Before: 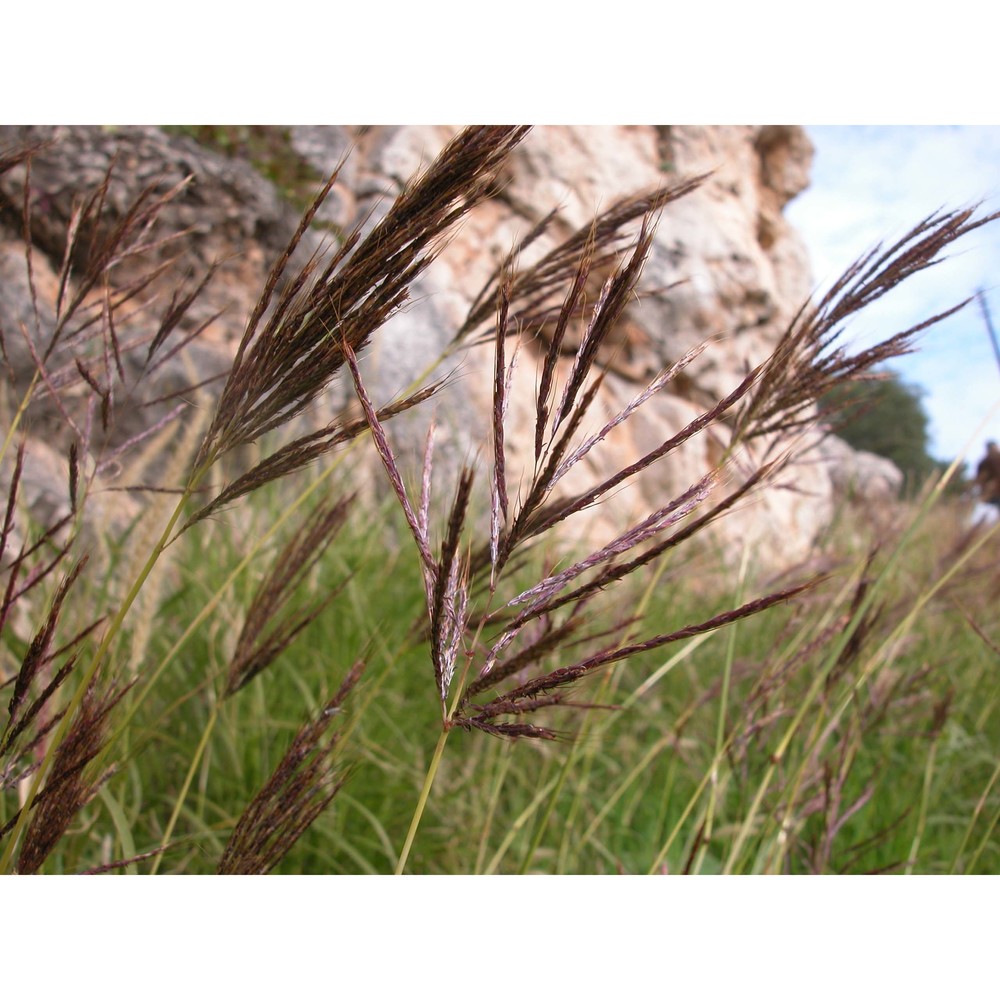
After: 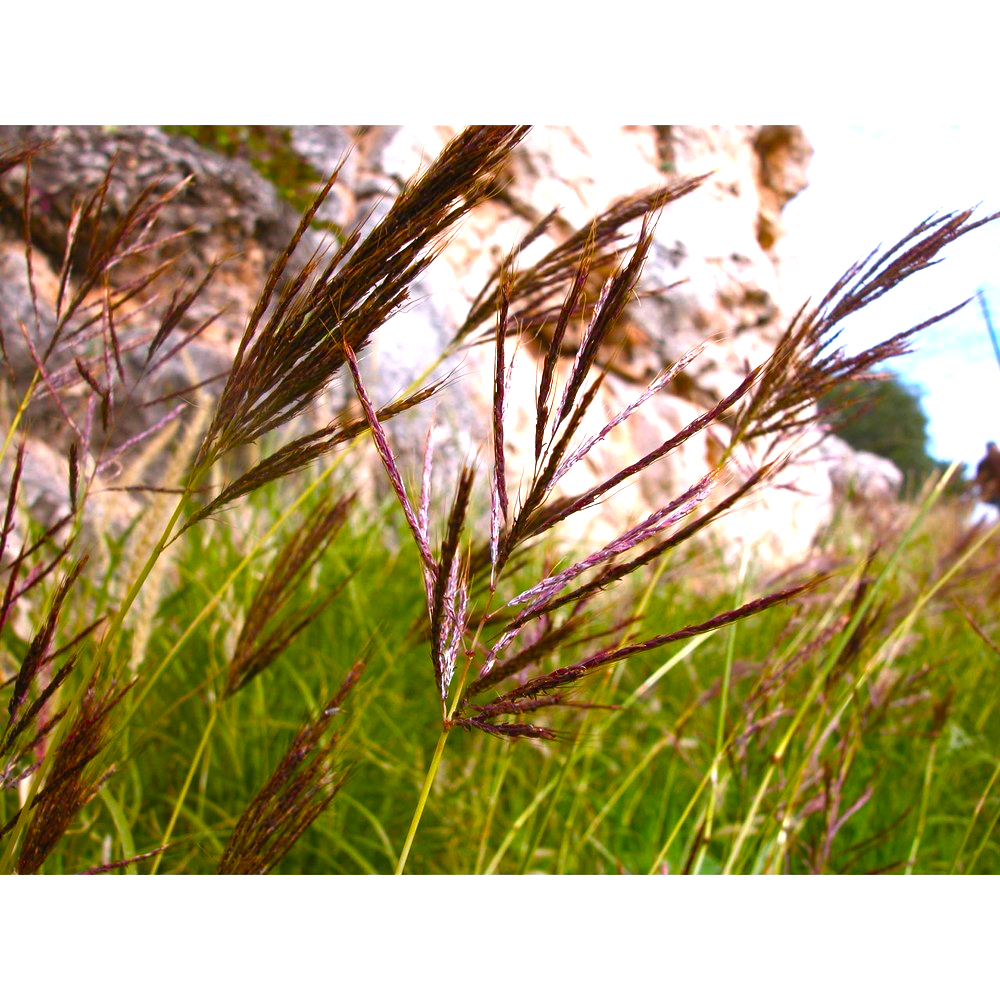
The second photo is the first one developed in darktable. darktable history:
levels: levels [0.018, 0.493, 1]
color balance rgb: highlights gain › luminance 17.076%, highlights gain › chroma 2.946%, highlights gain › hue 258.74°, linear chroma grading › global chroma 15.362%, perceptual saturation grading › global saturation 40.718%, perceptual saturation grading › highlights -25.143%, perceptual saturation grading › mid-tones 35.221%, perceptual saturation grading › shadows 35.082%, perceptual brilliance grading › global brilliance 15.279%, perceptual brilliance grading › shadows -35.695%, global vibrance 20%
exposure: black level correction -0.004, exposure 0.037 EV, compensate exposure bias true, compensate highlight preservation false
